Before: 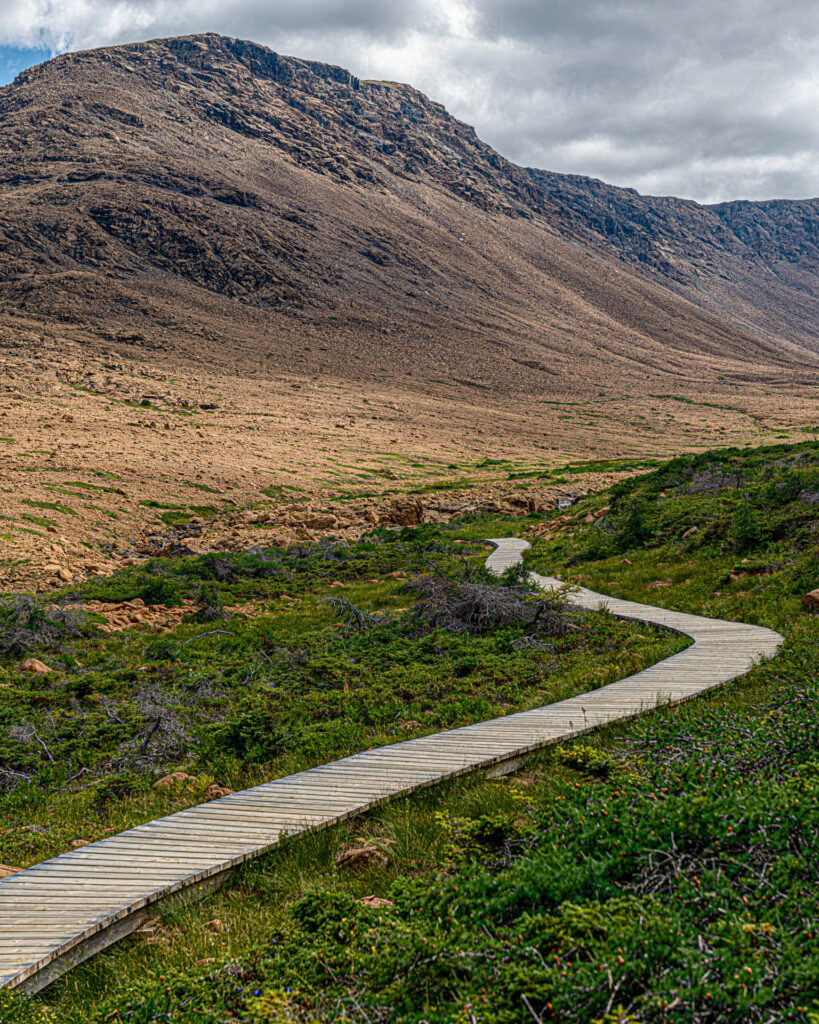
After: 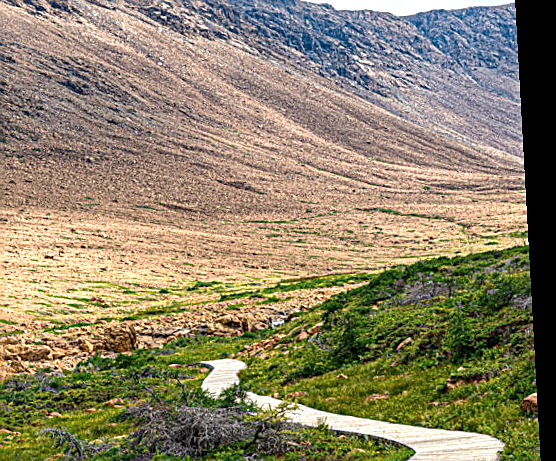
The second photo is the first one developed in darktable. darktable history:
rotate and perspective: rotation -3.18°, automatic cropping off
exposure: exposure 1.15 EV, compensate highlight preservation false
sharpen: on, module defaults
crop: left 36.005%, top 18.293%, right 0.31%, bottom 38.444%
